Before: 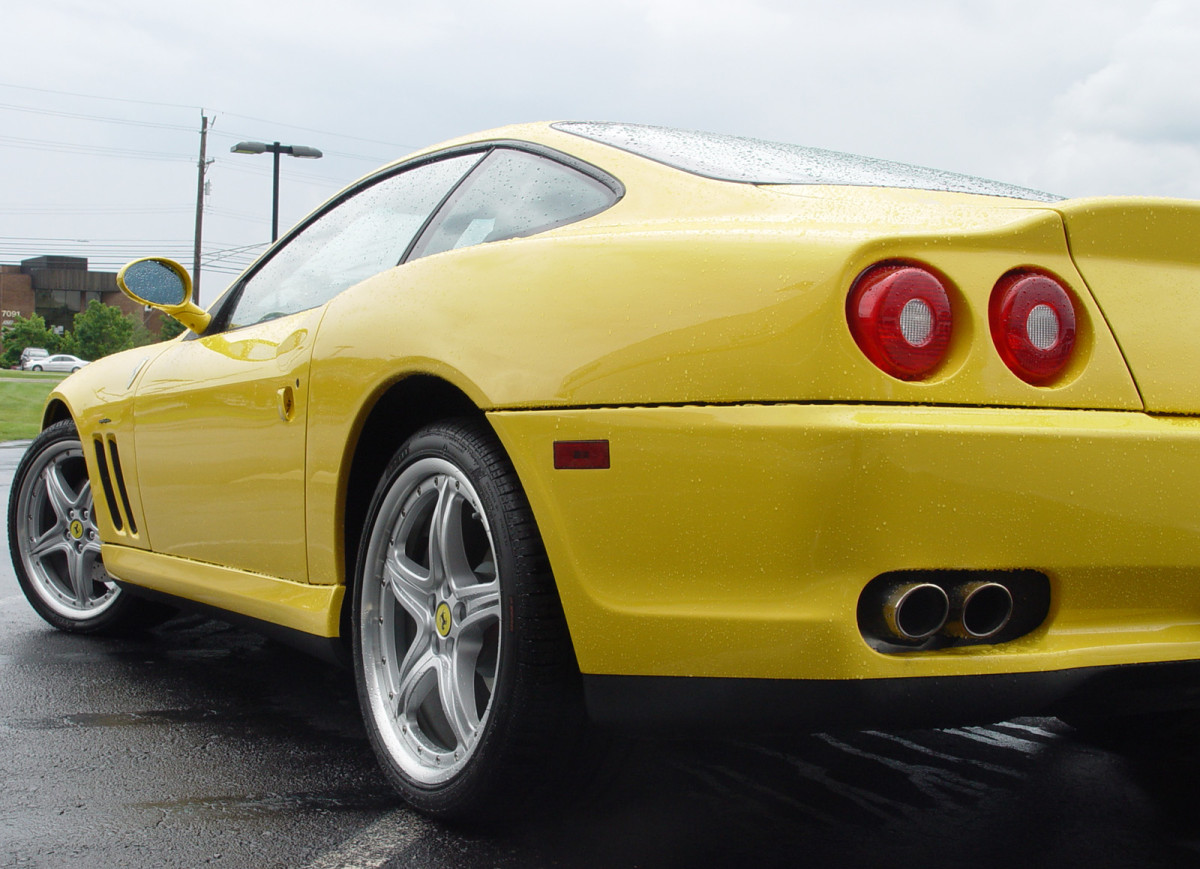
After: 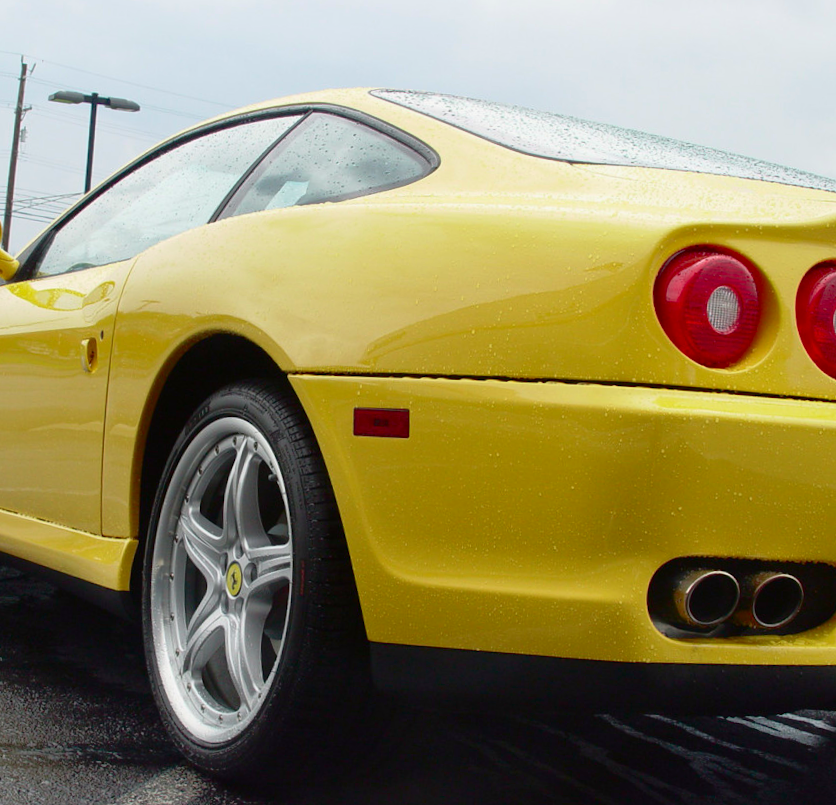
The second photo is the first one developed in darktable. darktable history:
tone curve: curves: ch0 [(0, 0) (0.059, 0.027) (0.178, 0.105) (0.292, 0.233) (0.485, 0.472) (0.837, 0.887) (1, 0.983)]; ch1 [(0, 0) (0.23, 0.166) (0.34, 0.298) (0.371, 0.334) (0.435, 0.413) (0.477, 0.469) (0.499, 0.498) (0.534, 0.551) (0.56, 0.585) (0.754, 0.801) (1, 1)]; ch2 [(0, 0) (0.431, 0.414) (0.498, 0.503) (0.524, 0.531) (0.568, 0.567) (0.6, 0.597) (0.65, 0.651) (0.752, 0.764) (1, 1)], color space Lab, independent channels, preserve colors none
crop and rotate: angle -3.28°, left 14.037%, top 0.037%, right 10.823%, bottom 0.046%
shadows and highlights: highlights color adjustment 32.44%
